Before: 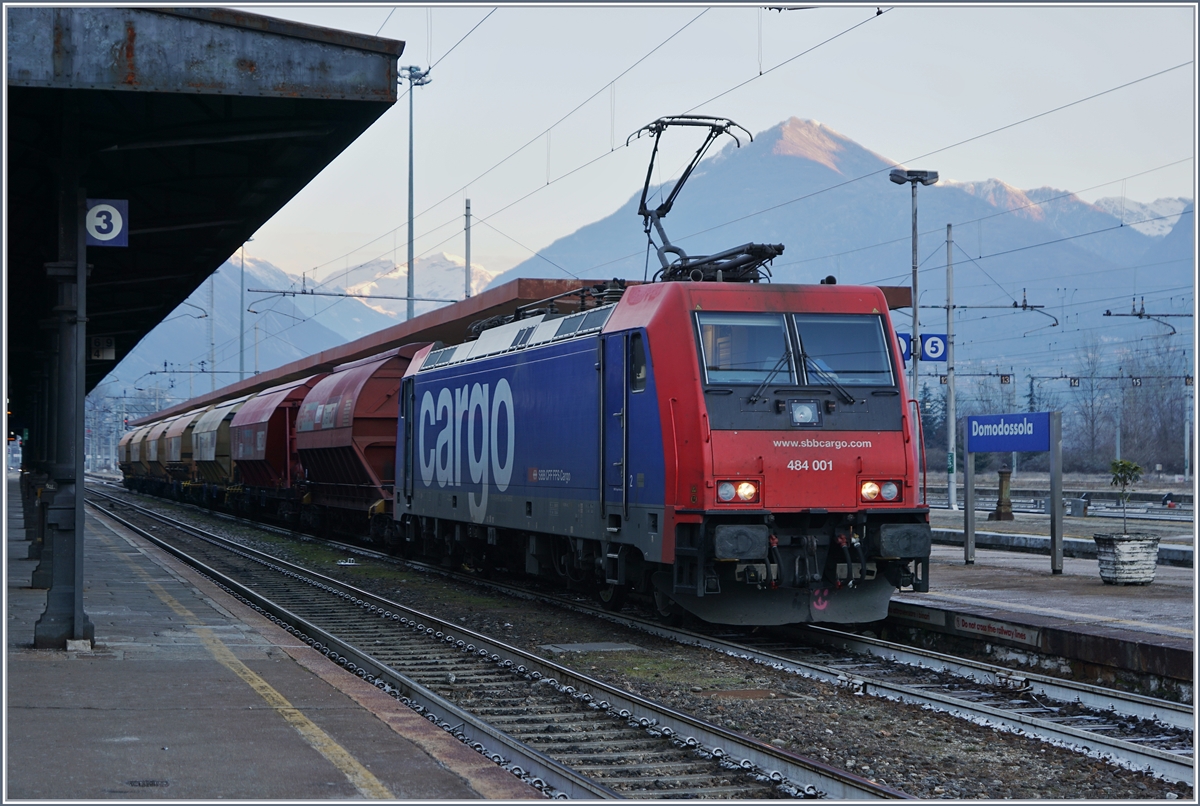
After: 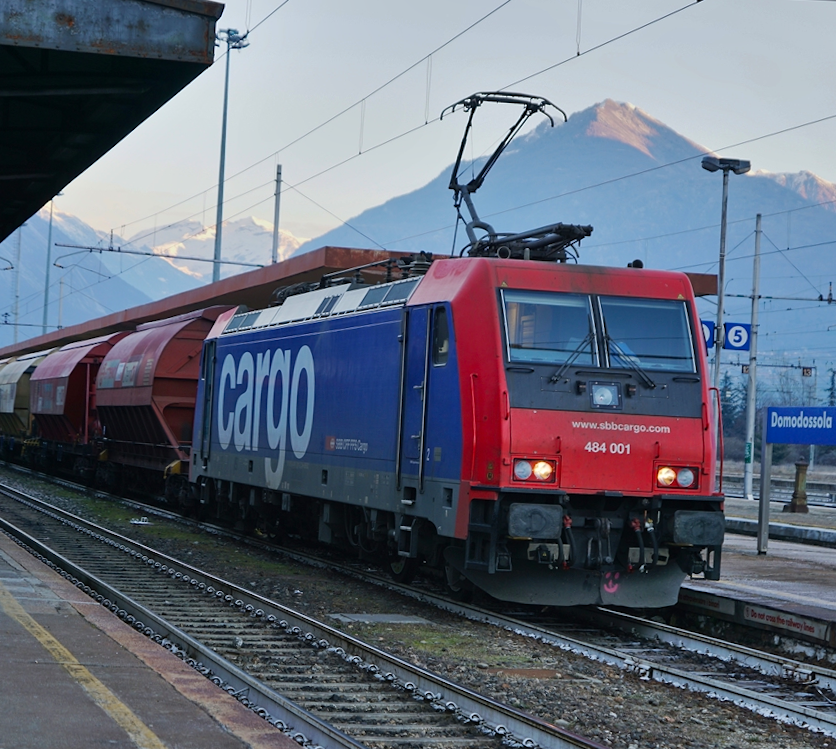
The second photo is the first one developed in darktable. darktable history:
shadows and highlights: shadows 39.93, highlights -54.49, low approximation 0.01, soften with gaussian
color balance rgb: shadows lift › chroma 0.854%, shadows lift › hue 113.66°, perceptual saturation grading › global saturation 25.46%
crop and rotate: angle -2.91°, left 14.163%, top 0.039%, right 10.964%, bottom 0.08%
